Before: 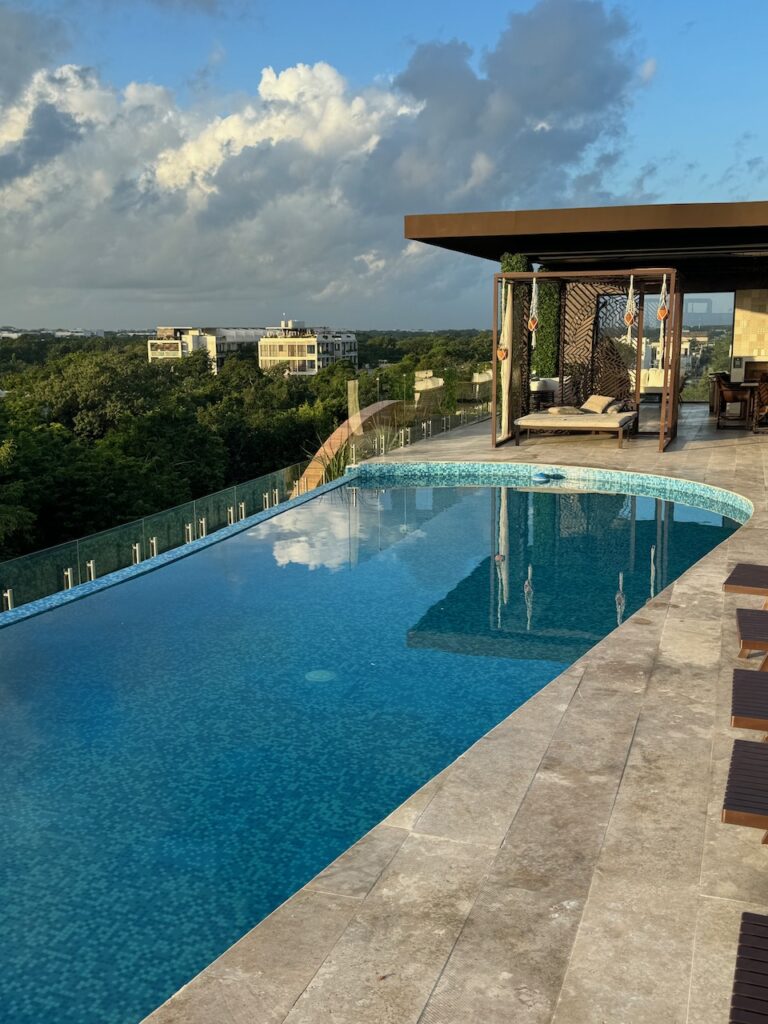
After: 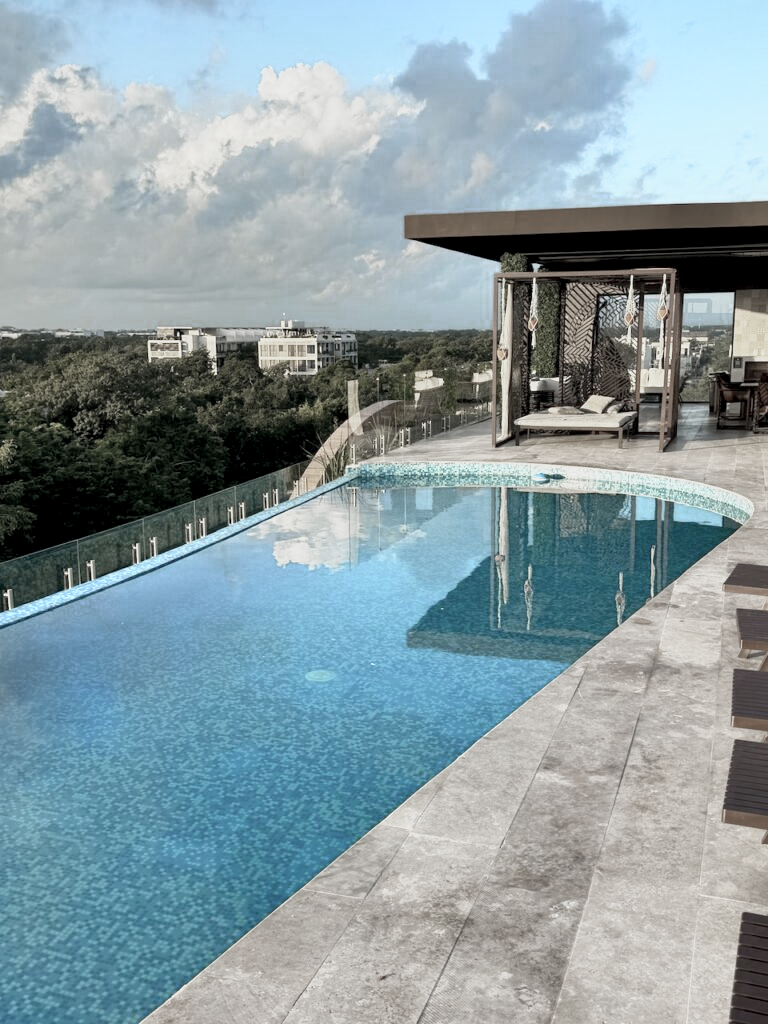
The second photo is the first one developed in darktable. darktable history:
shadows and highlights: shadows 59.48, highlights color adjustment 32.41%, soften with gaussian
base curve: curves: ch0 [(0, 0) (0.088, 0.125) (0.176, 0.251) (0.354, 0.501) (0.613, 0.749) (1, 0.877)], preserve colors none
exposure: exposure 0.201 EV, compensate exposure bias true, compensate highlight preservation false
color zones: curves: ch0 [(0, 0.613) (0.01, 0.613) (0.245, 0.448) (0.498, 0.529) (0.642, 0.665) (0.879, 0.777) (0.99, 0.613)]; ch1 [(0, 0.272) (0.219, 0.127) (0.724, 0.346)]
